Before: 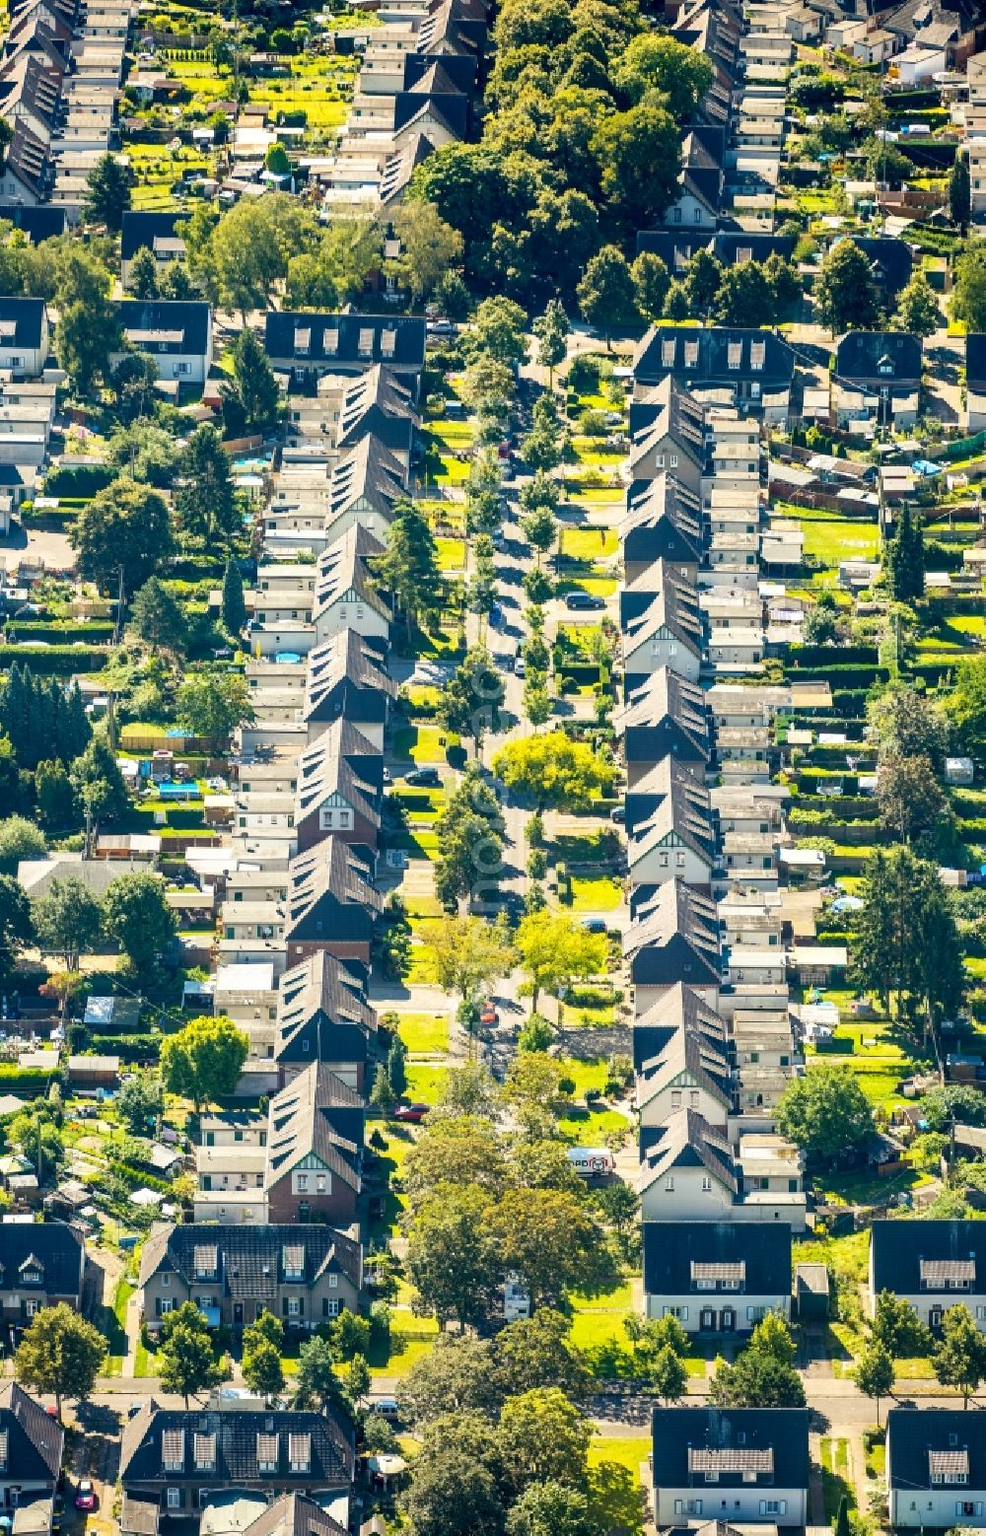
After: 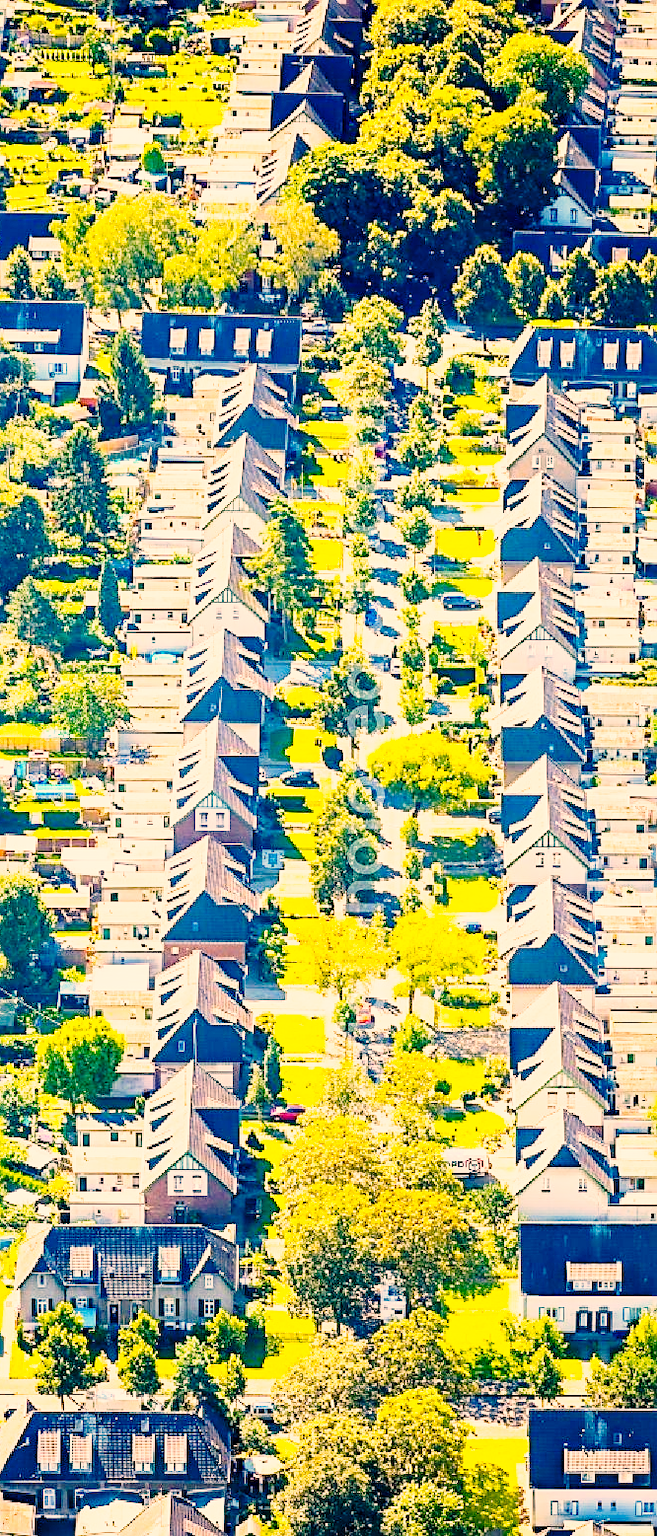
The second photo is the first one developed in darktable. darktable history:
color balance rgb: perceptual saturation grading › global saturation 25%, perceptual brilliance grading › mid-tones 10%, perceptual brilliance grading › shadows 15%, global vibrance 20%
haze removal: compatibility mode true, adaptive false
sharpen: on, module defaults
crop and rotate: left 12.648%, right 20.685%
base curve: curves: ch0 [(0, 0) (0.028, 0.03) (0.105, 0.232) (0.387, 0.748) (0.754, 0.968) (1, 1)], fusion 1, exposure shift 0.576, preserve colors none
color correction: highlights a* 17.88, highlights b* 18.79
